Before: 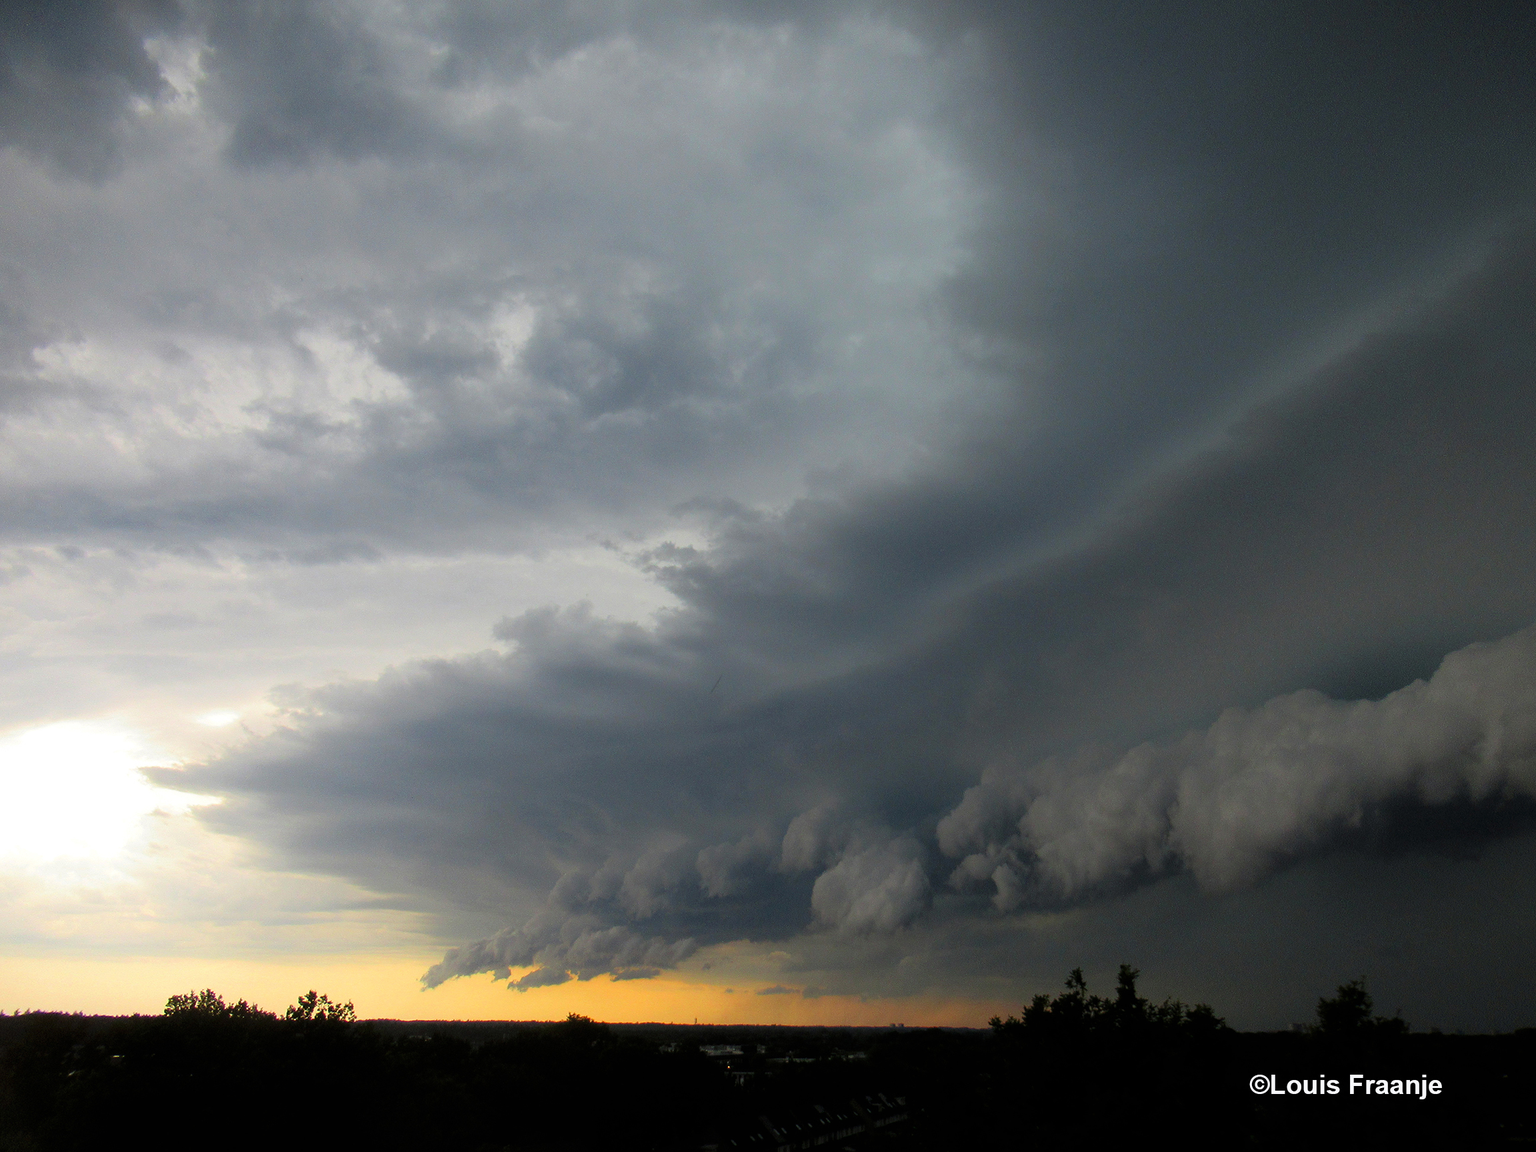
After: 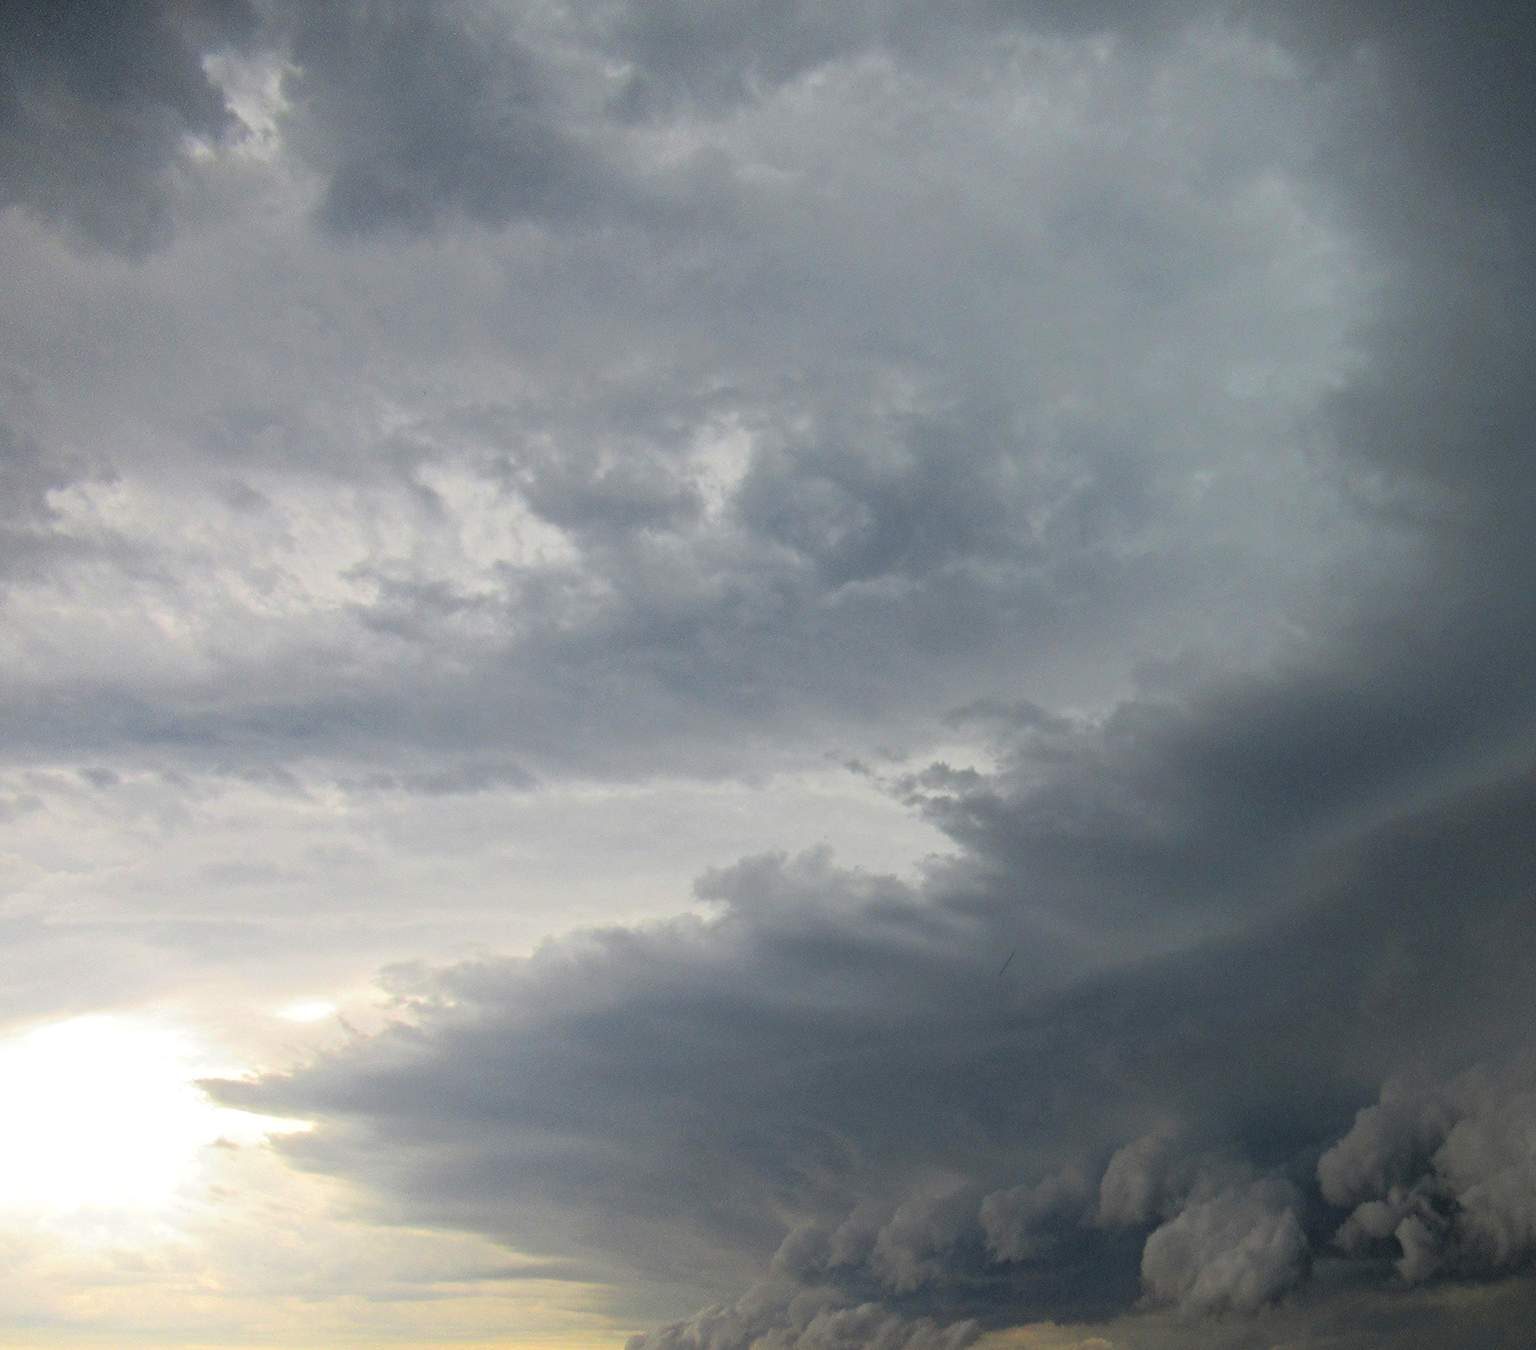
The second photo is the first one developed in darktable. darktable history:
contrast equalizer: y [[0.5, 0.5, 0.501, 0.63, 0.504, 0.5], [0.5 ×6], [0.5 ×6], [0 ×6], [0 ×6]]
crop: right 28.885%, bottom 16.626%
